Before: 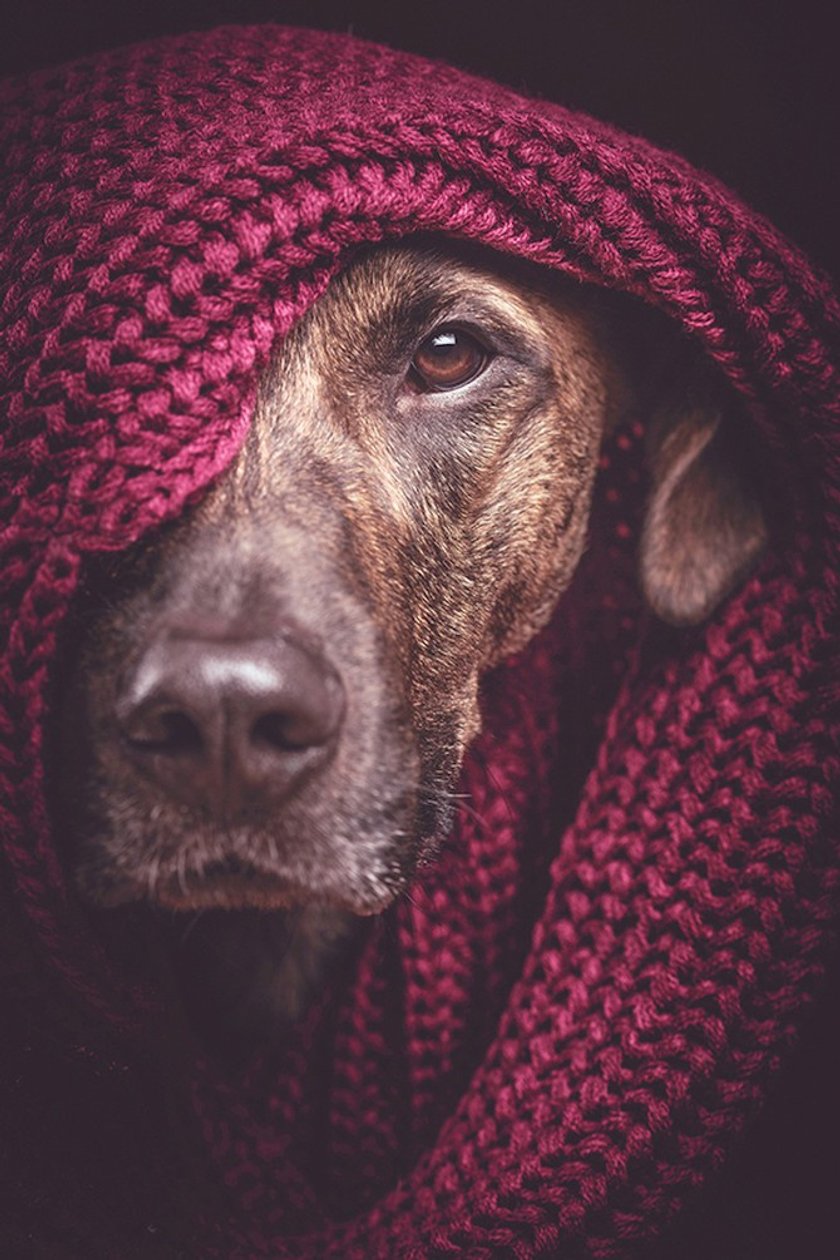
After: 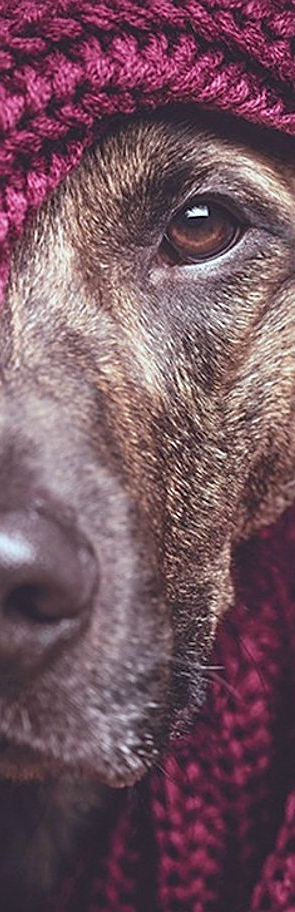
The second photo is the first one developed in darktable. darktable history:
sharpen: on, module defaults
crop and rotate: left 29.476%, top 10.214%, right 35.32%, bottom 17.333%
white balance: red 0.925, blue 1.046
